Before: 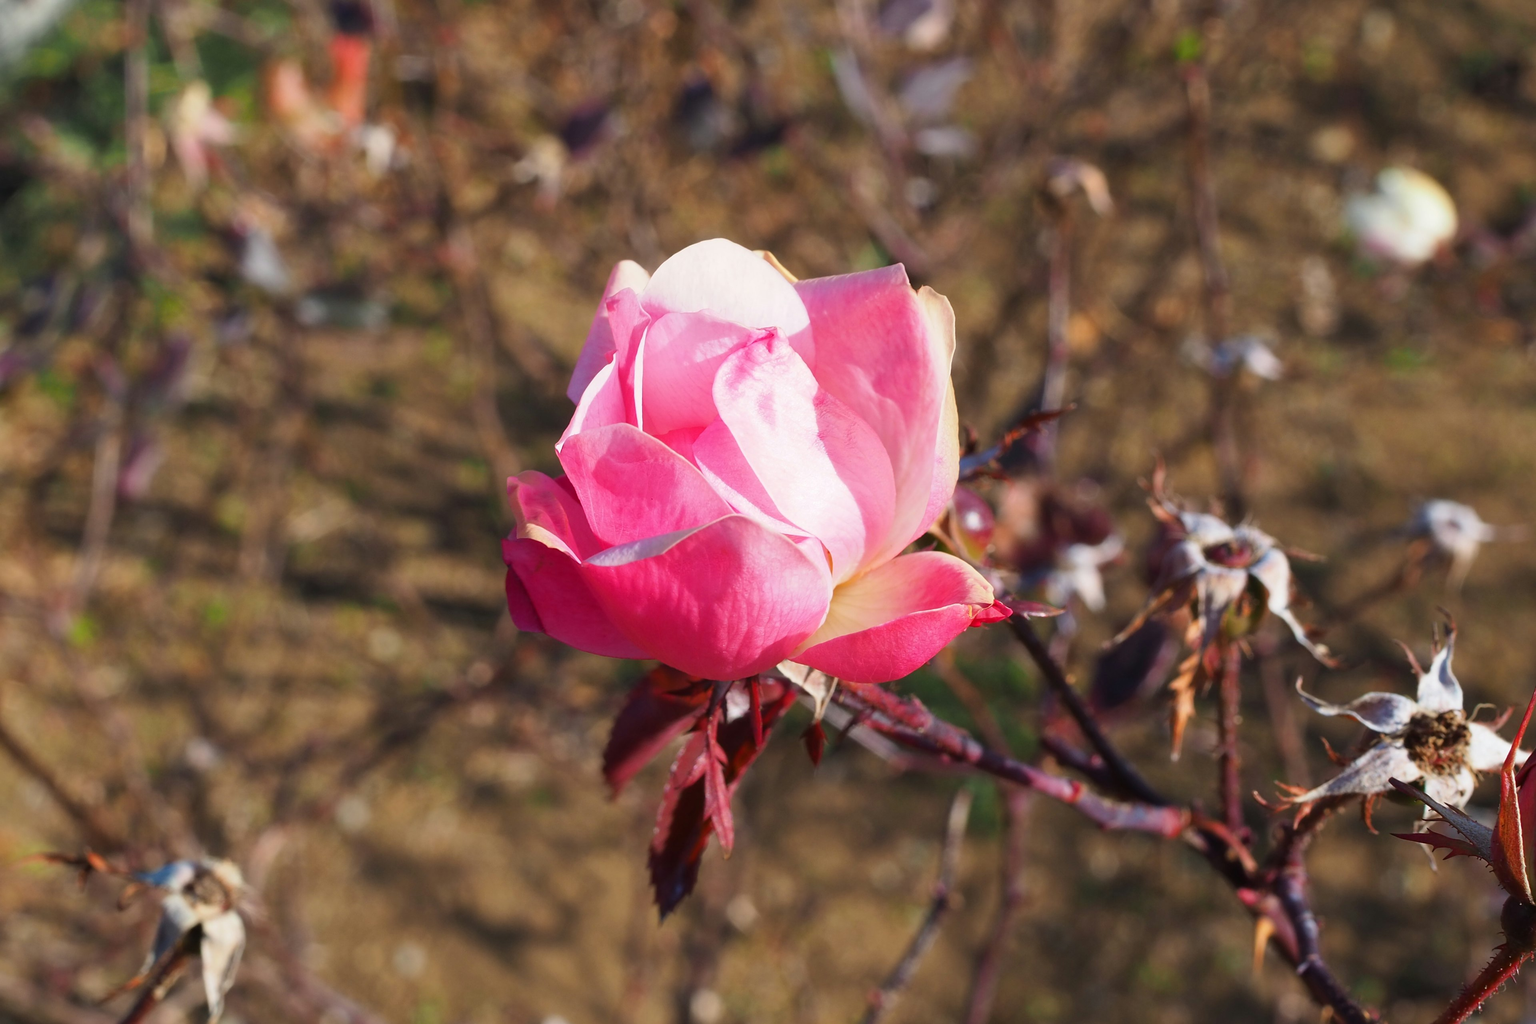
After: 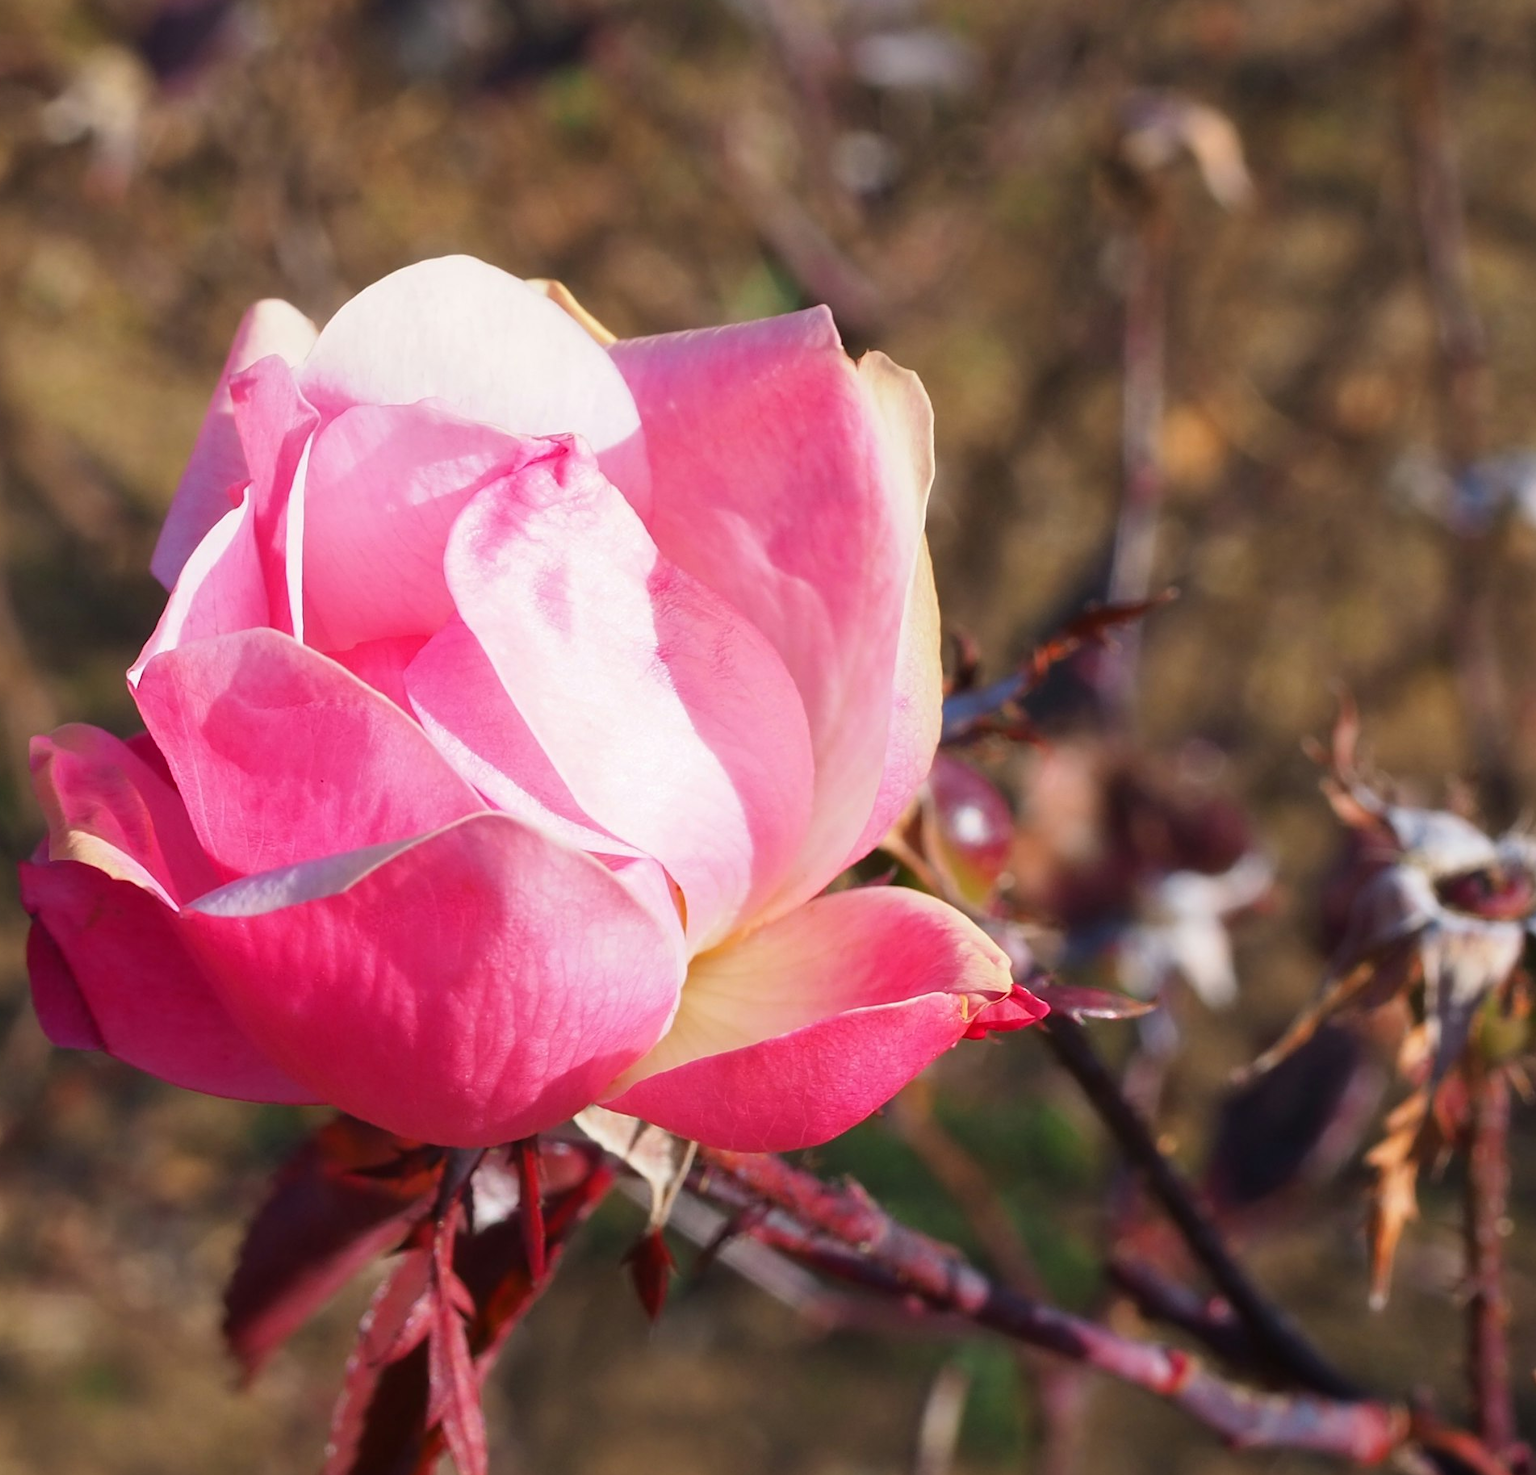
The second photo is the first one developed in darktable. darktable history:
crop: left 32.075%, top 10.976%, right 18.355%, bottom 17.596%
exposure: compensate highlight preservation false
